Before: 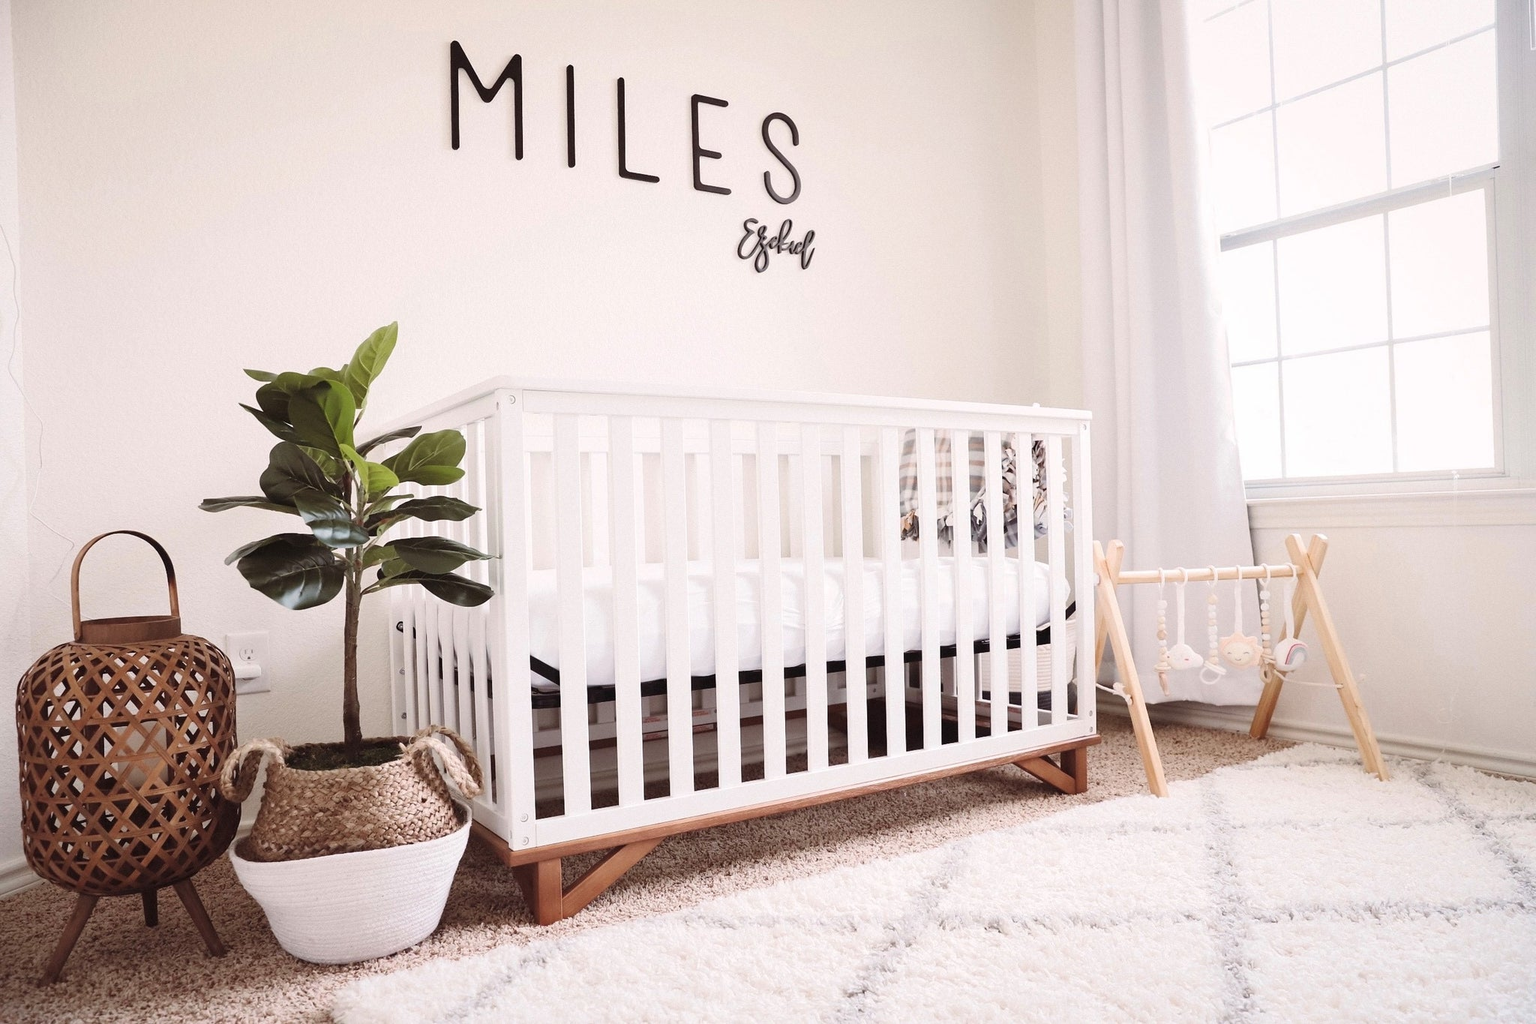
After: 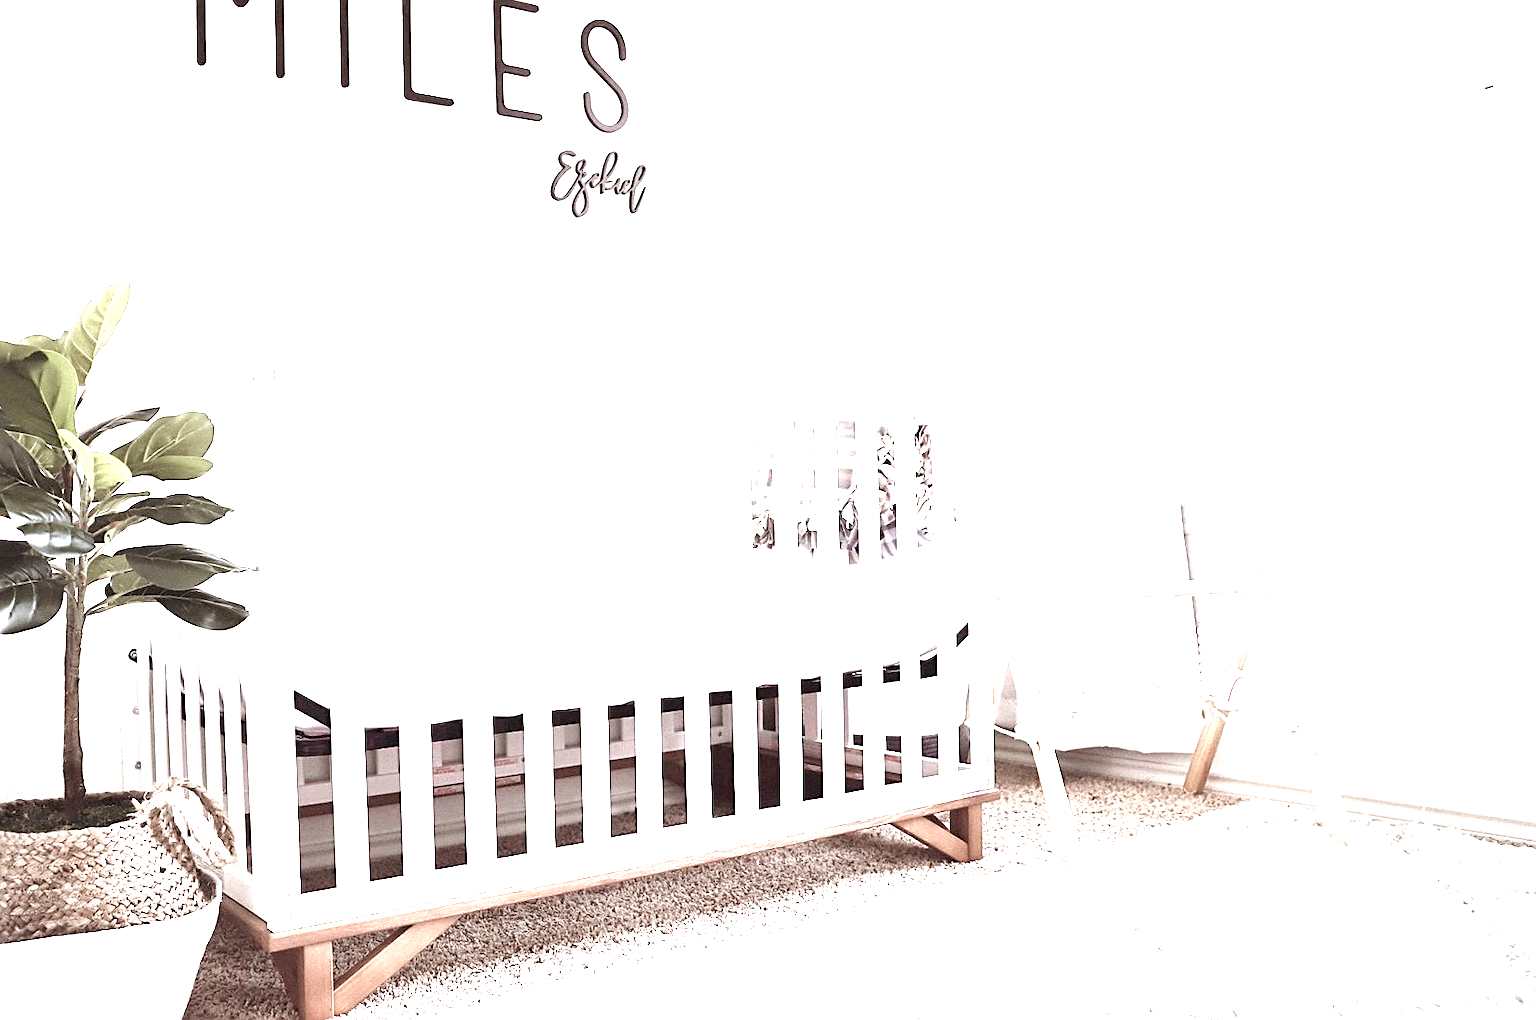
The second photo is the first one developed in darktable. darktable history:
crop: left 19.056%, top 9.511%, right 0.001%, bottom 9.793%
color balance rgb: highlights gain › chroma 0.195%, highlights gain › hue 332.3°, global offset › luminance -0.303%, global offset › hue 258.95°, perceptual saturation grading › global saturation 25.646%, perceptual saturation grading › highlights -27.661%, perceptual saturation grading › shadows 33.311%
exposure: black level correction 0, exposure 1.462 EV, compensate highlight preservation false
tone equalizer: edges refinement/feathering 500, mask exposure compensation -1.57 EV, preserve details no
sharpen: on, module defaults
vignetting: fall-off start 99.45%, brightness -0.212
color zones: curves: ch0 [(0, 0.6) (0.129, 0.585) (0.193, 0.596) (0.429, 0.5) (0.571, 0.5) (0.714, 0.5) (0.857, 0.5) (1, 0.6)]; ch1 [(0, 0.453) (0.112, 0.245) (0.213, 0.252) (0.429, 0.233) (0.571, 0.231) (0.683, 0.242) (0.857, 0.296) (1, 0.453)]
